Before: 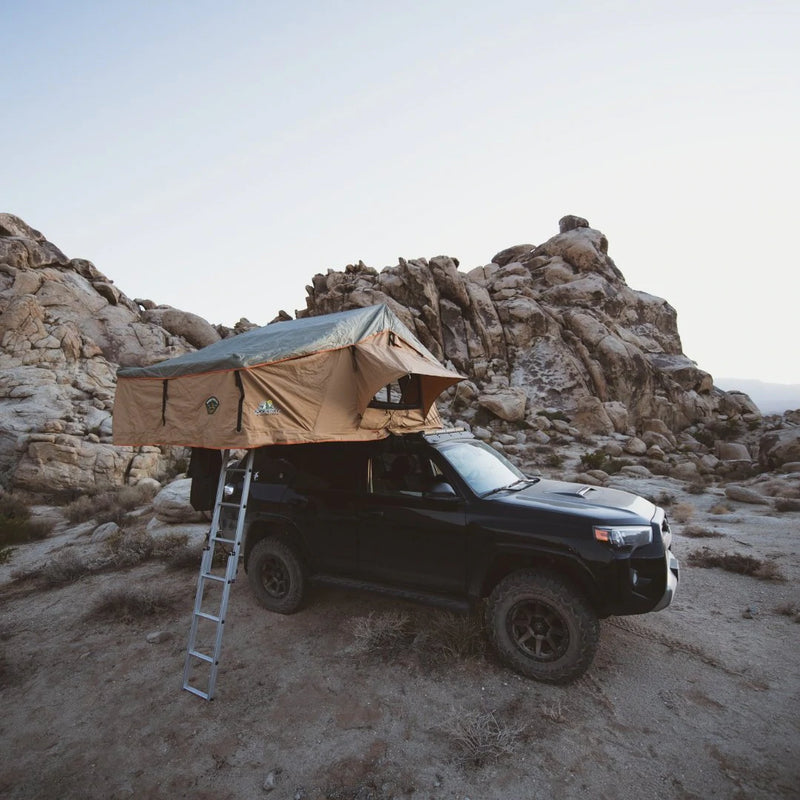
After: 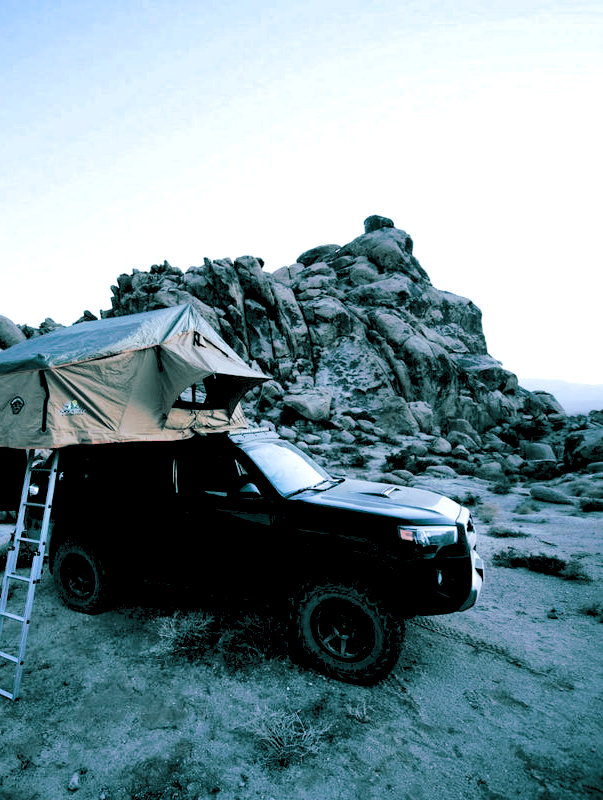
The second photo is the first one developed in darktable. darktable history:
split-toning: shadows › hue 183.6°, shadows › saturation 0.52, highlights › hue 0°, highlights › saturation 0
crop and rotate: left 24.6%
rgb levels: levels [[0.034, 0.472, 0.904], [0, 0.5, 1], [0, 0.5, 1]]
shadows and highlights: low approximation 0.01, soften with gaussian
tone curve: curves: ch0 [(0, 0) (0.003, 0.049) (0.011, 0.052) (0.025, 0.061) (0.044, 0.08) (0.069, 0.101) (0.1, 0.119) (0.136, 0.139) (0.177, 0.172) (0.224, 0.222) (0.277, 0.292) (0.335, 0.367) (0.399, 0.444) (0.468, 0.538) (0.543, 0.623) (0.623, 0.713) (0.709, 0.784) (0.801, 0.844) (0.898, 0.916) (1, 1)], preserve colors none
color calibration: x 0.396, y 0.386, temperature 3669 K
